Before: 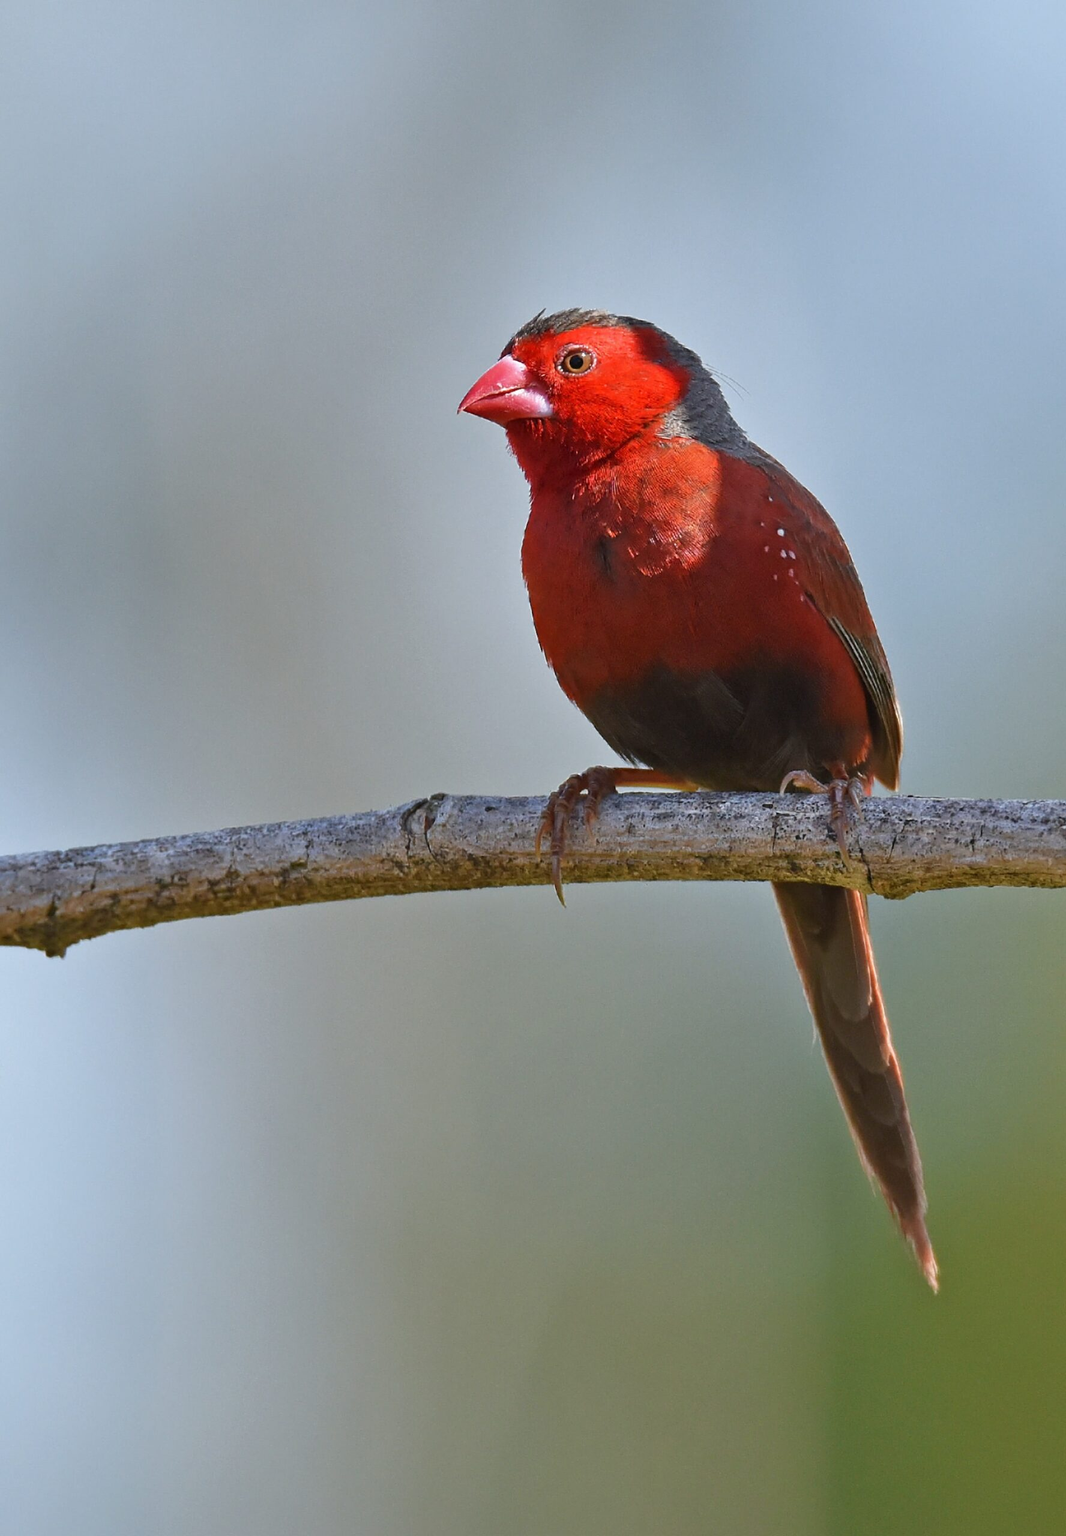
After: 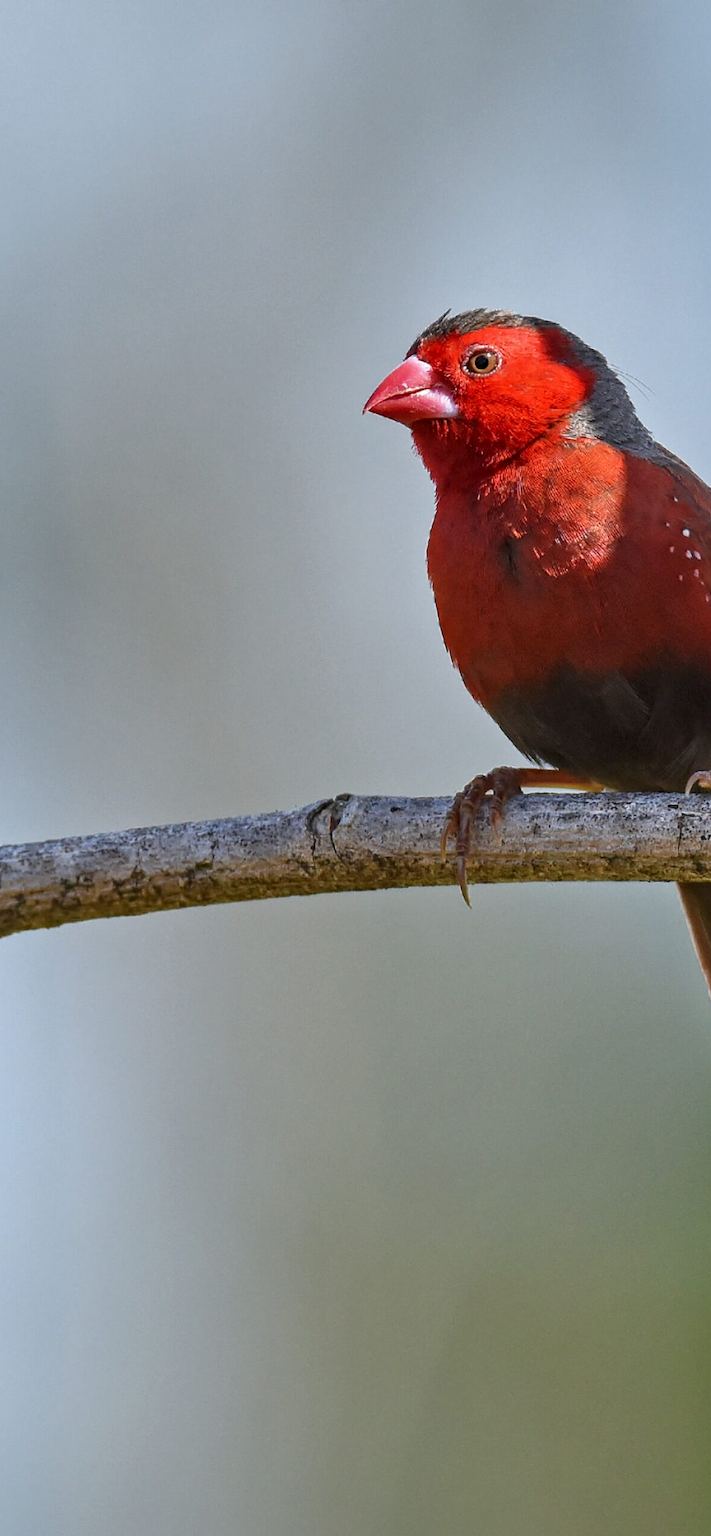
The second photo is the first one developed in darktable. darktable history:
local contrast: on, module defaults
crop and rotate: left 8.908%, right 24.306%
